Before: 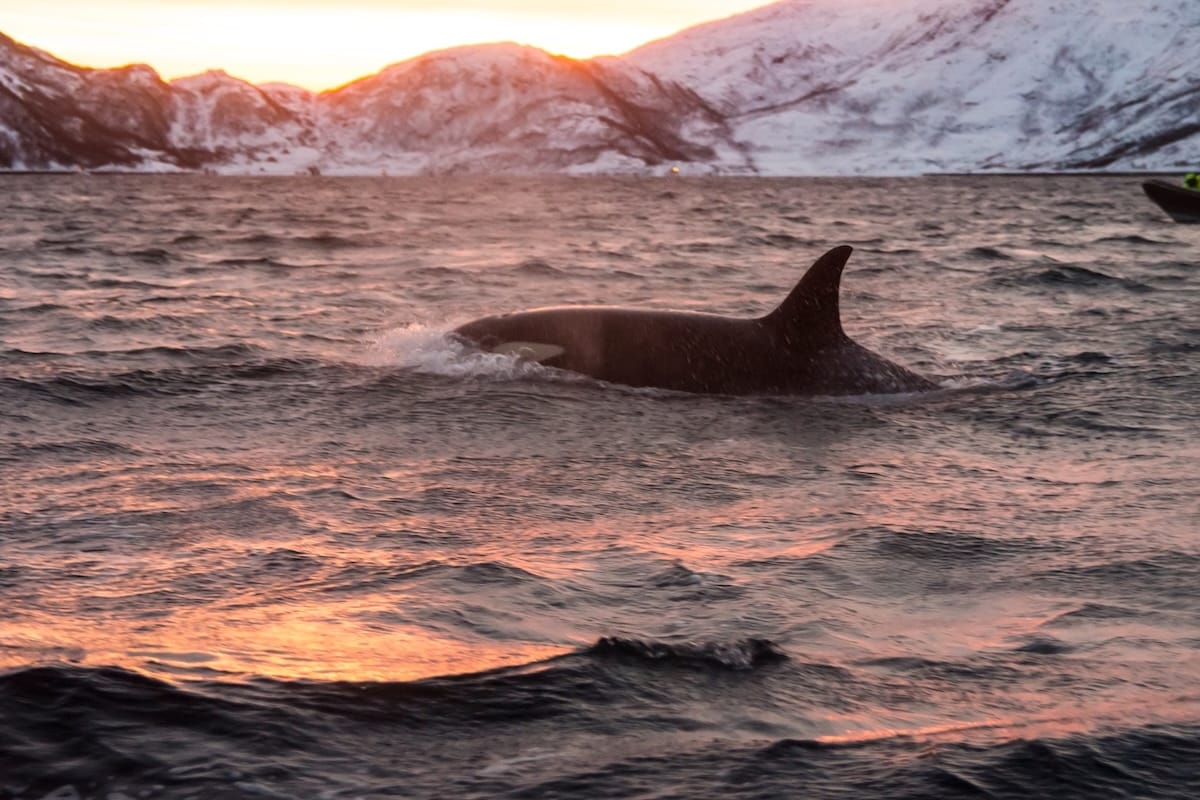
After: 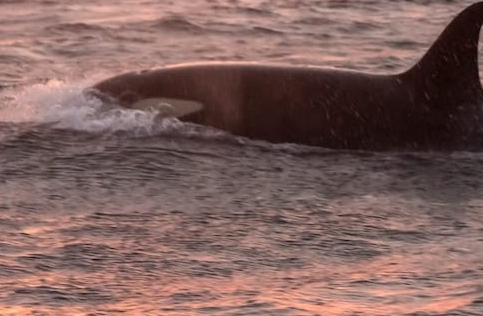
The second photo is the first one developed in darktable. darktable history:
crop: left 30.083%, top 30.508%, right 29.661%, bottom 29.979%
